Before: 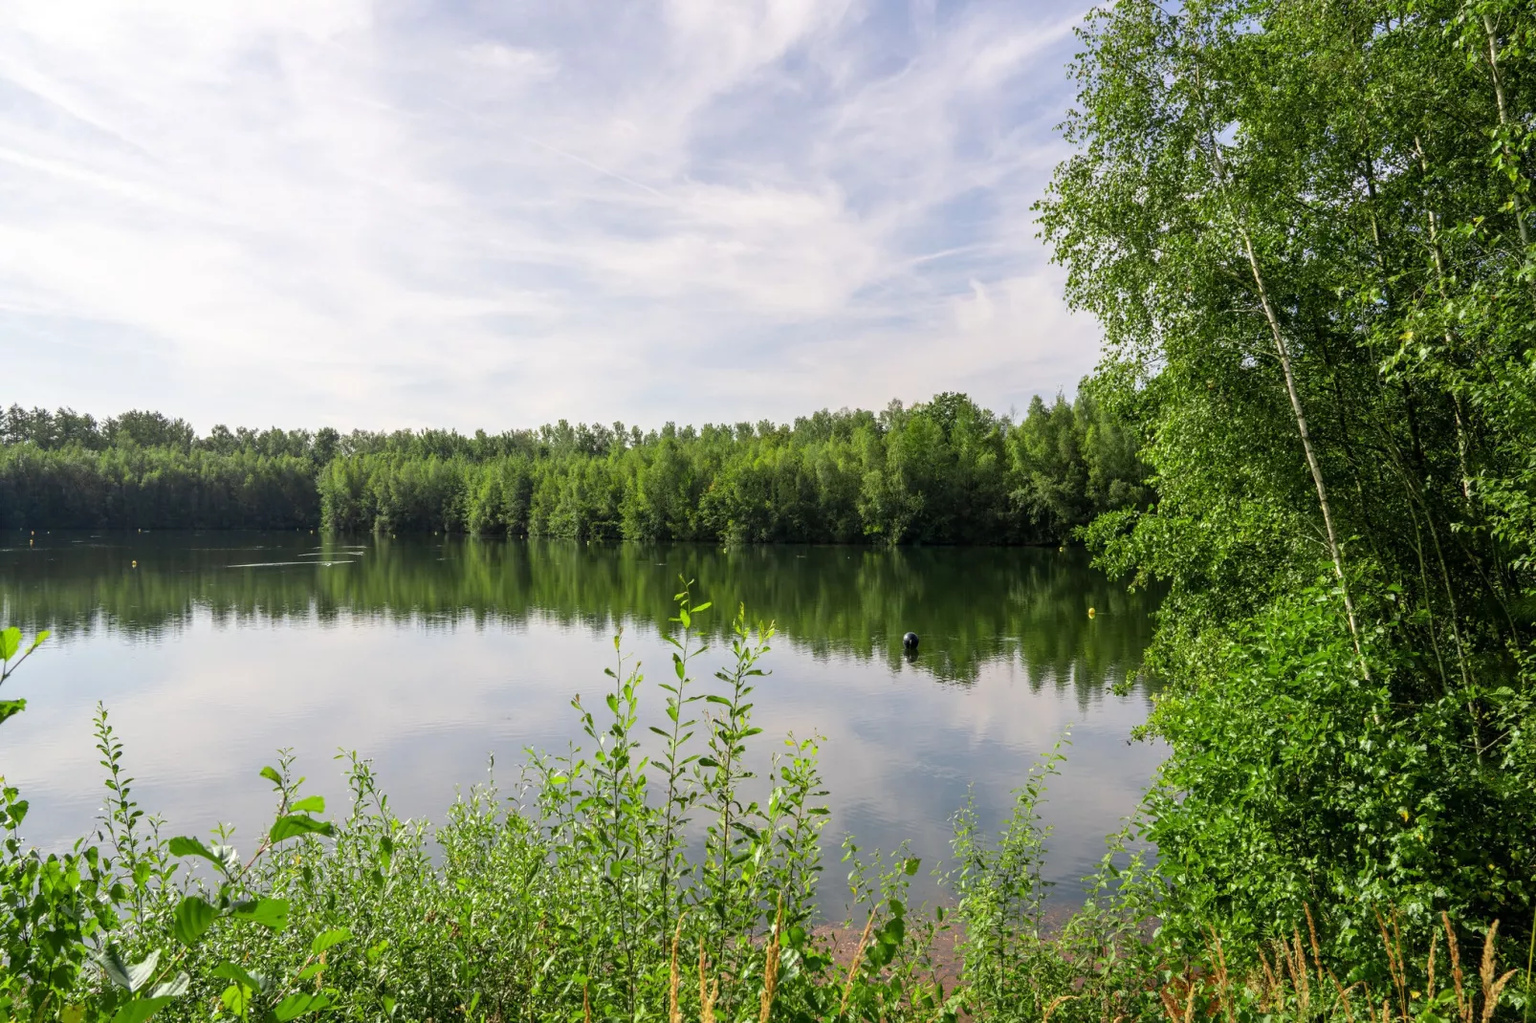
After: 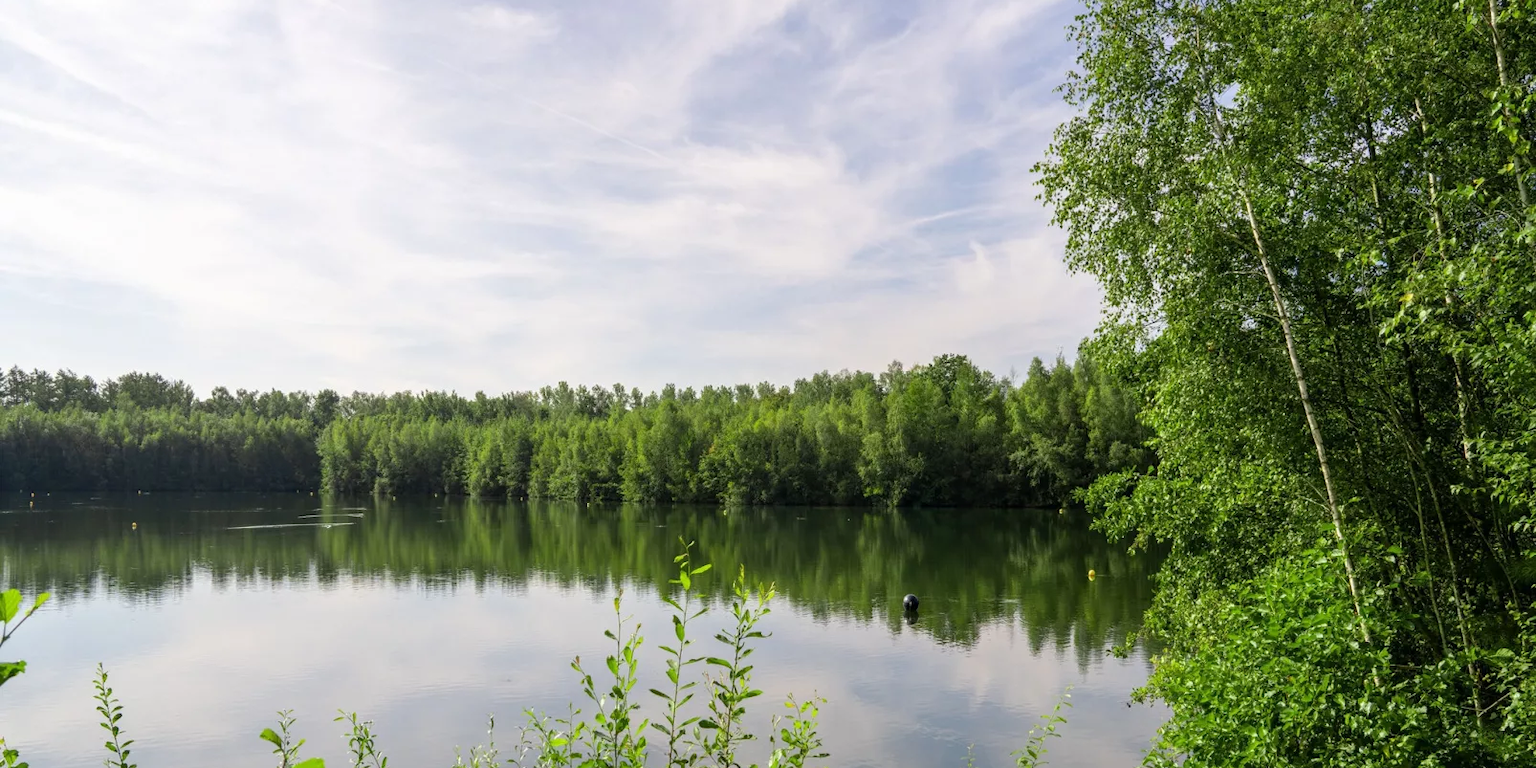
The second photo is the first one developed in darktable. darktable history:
crop: top 3.744%, bottom 21.157%
